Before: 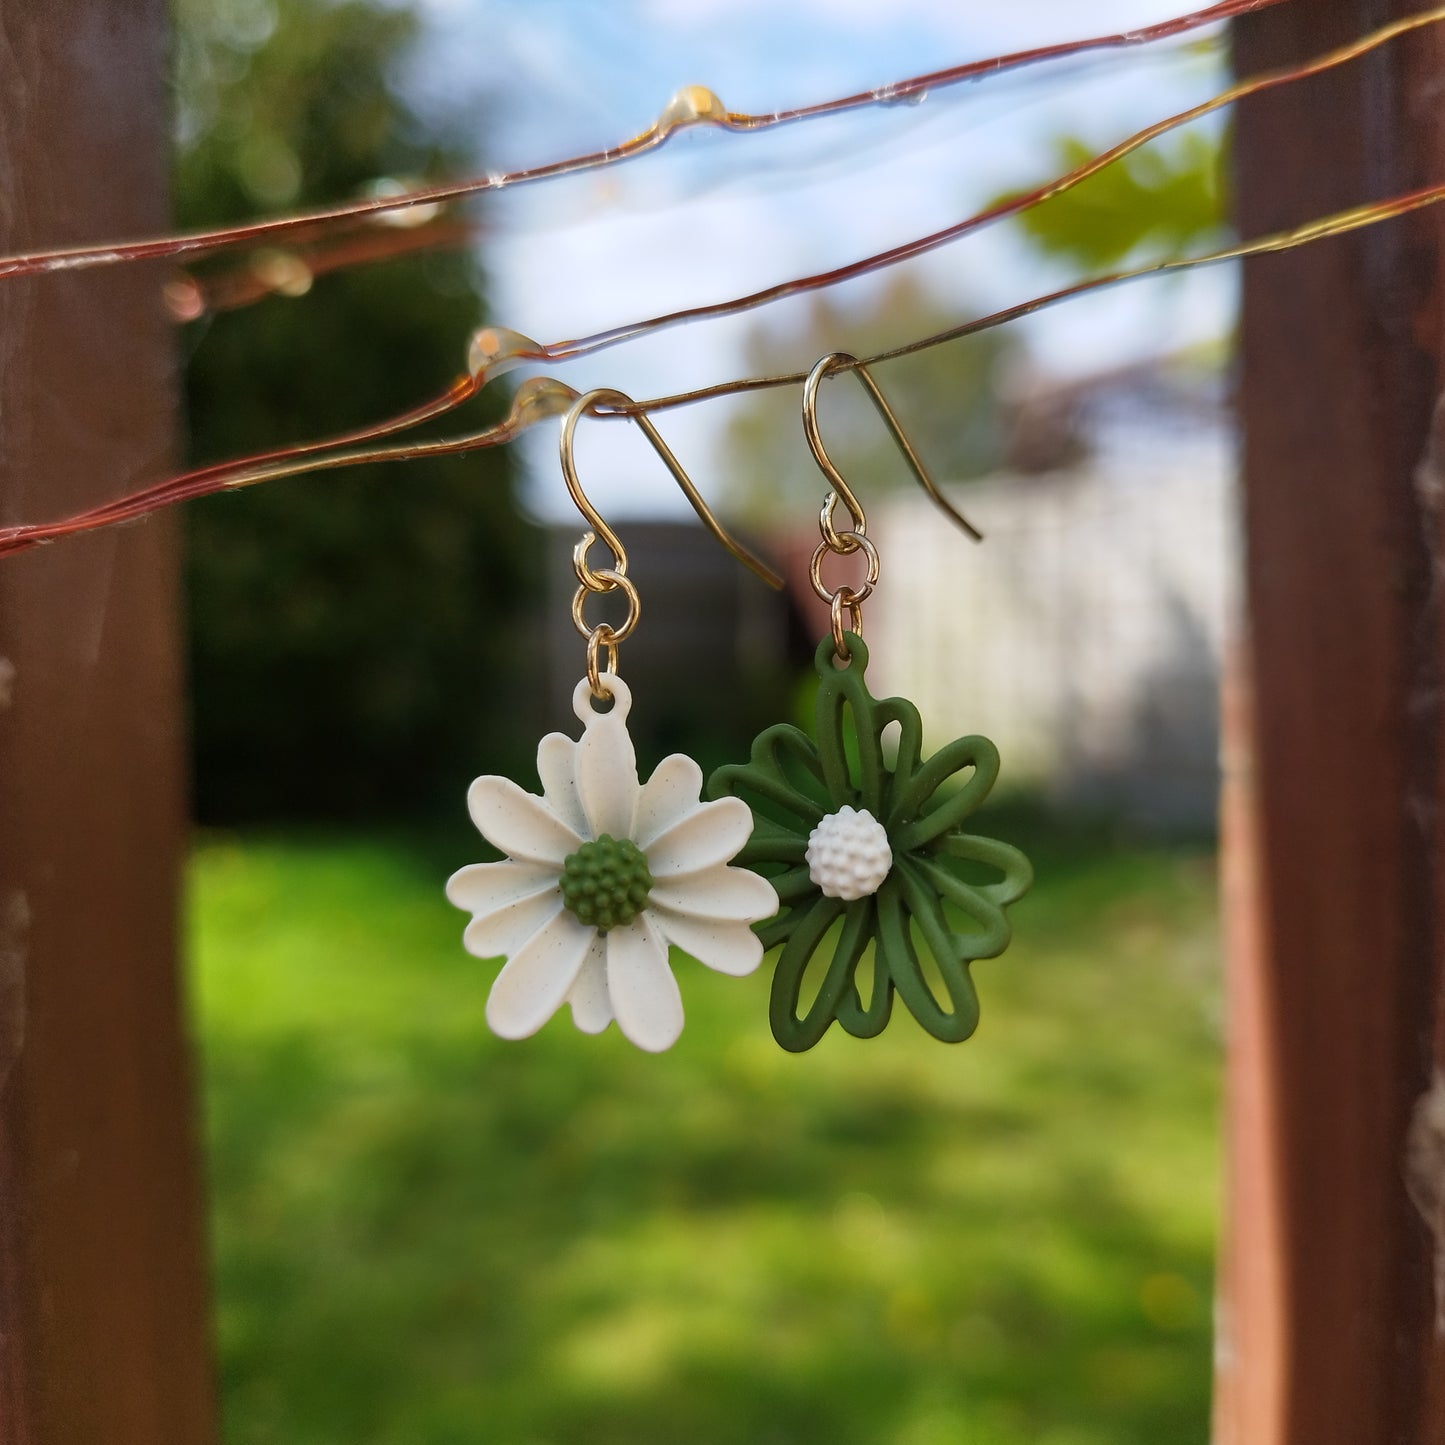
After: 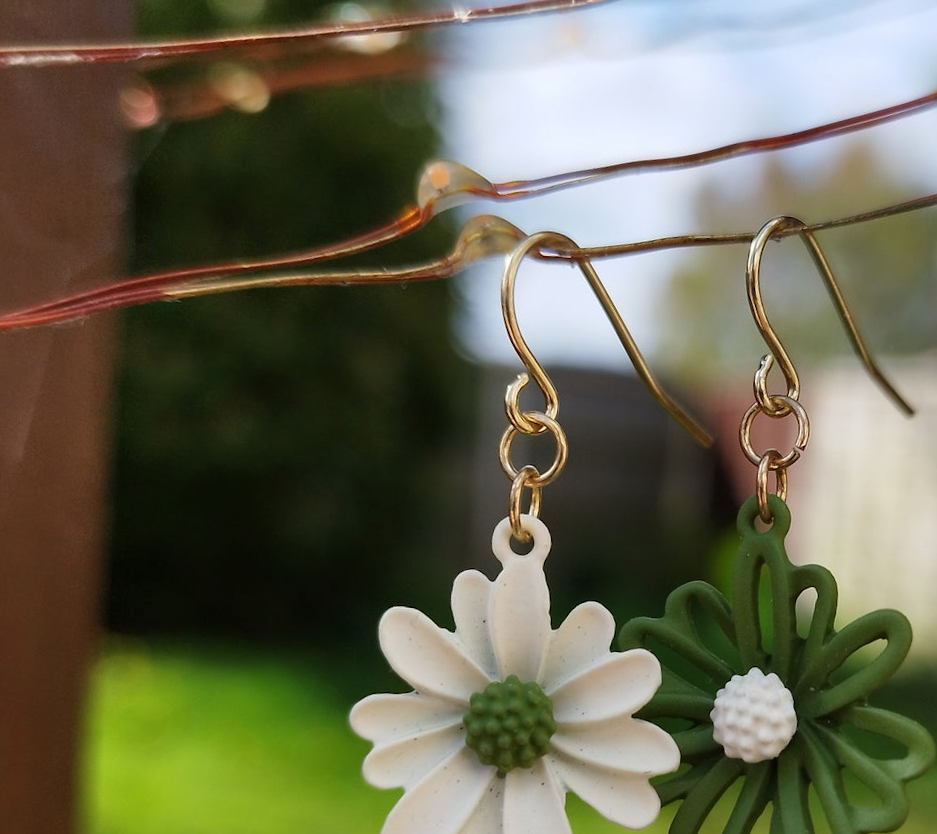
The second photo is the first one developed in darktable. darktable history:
shadows and highlights: shadows 20.55, highlights -20.99, soften with gaussian
crop and rotate: angle -4.99°, left 2.122%, top 6.945%, right 27.566%, bottom 30.519%
